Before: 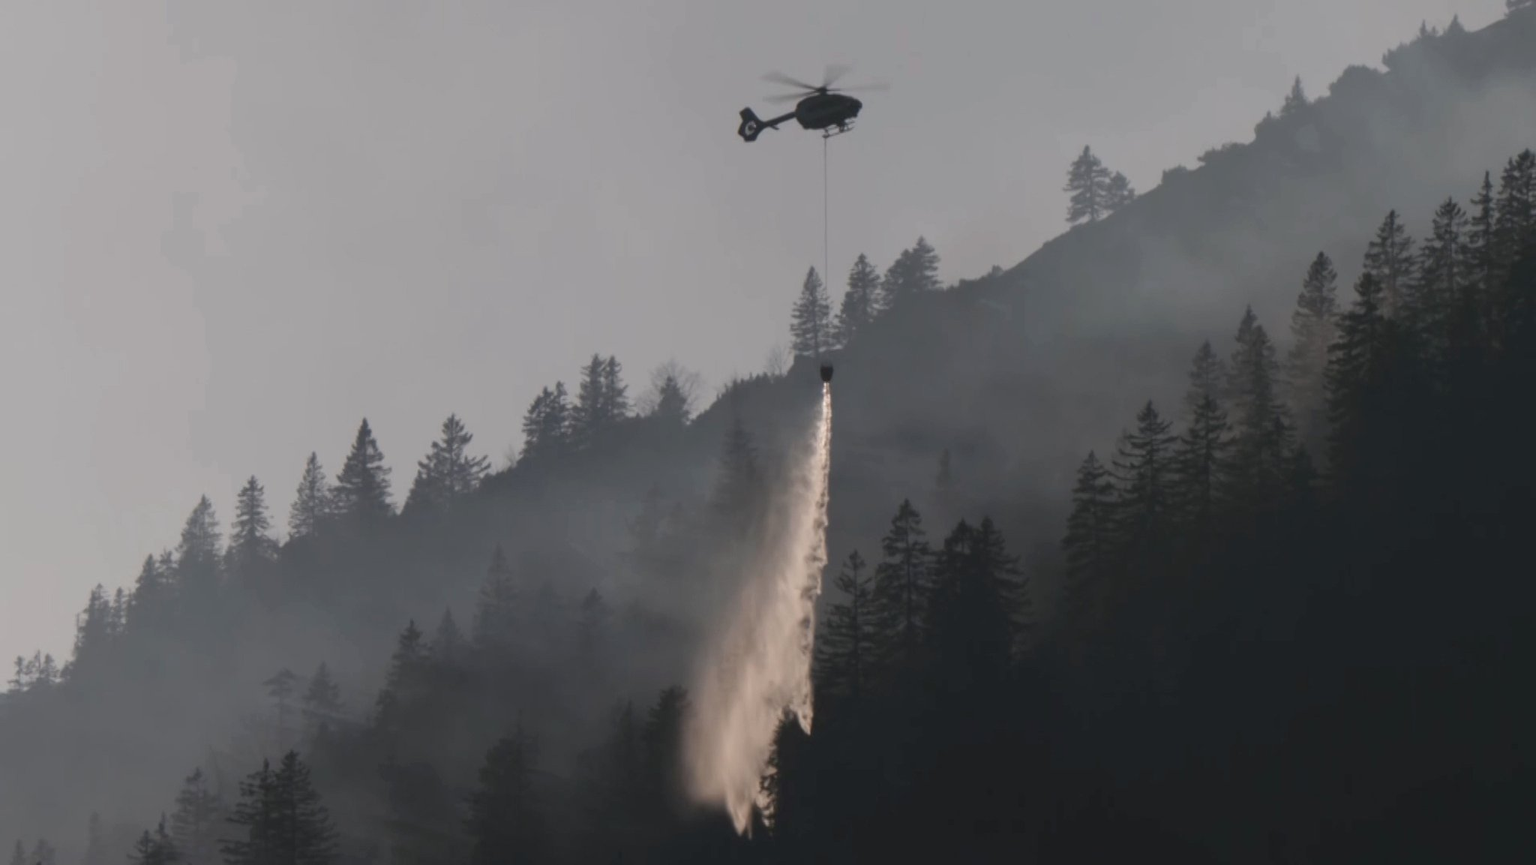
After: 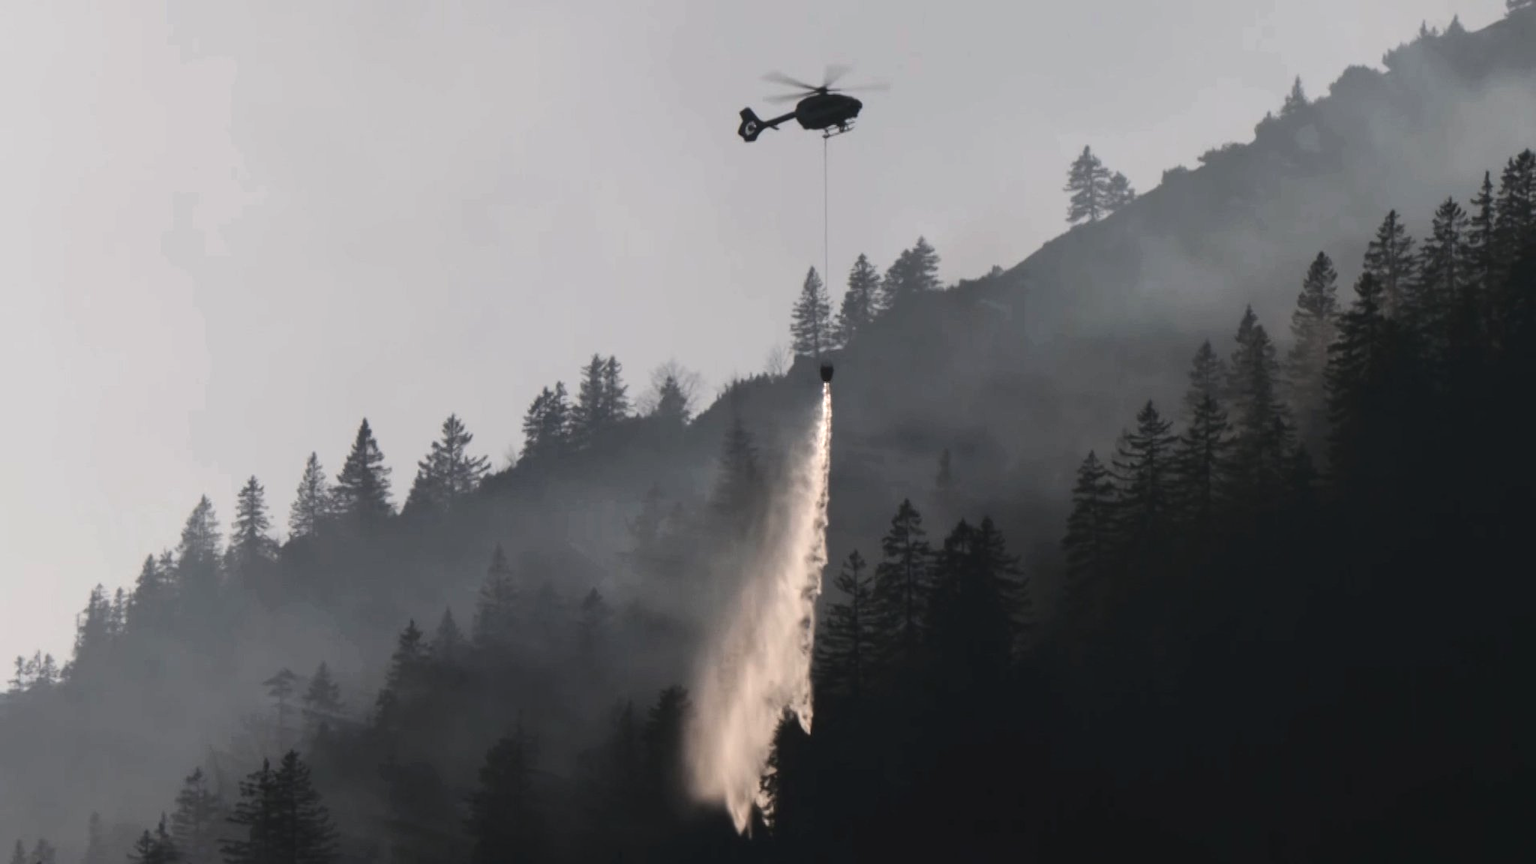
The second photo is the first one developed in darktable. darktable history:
contrast brightness saturation: contrast 0.053
tone equalizer: -8 EV -0.764 EV, -7 EV -0.705 EV, -6 EV -0.586 EV, -5 EV -0.396 EV, -3 EV 0.389 EV, -2 EV 0.6 EV, -1 EV 0.685 EV, +0 EV 0.723 EV, edges refinement/feathering 500, mask exposure compensation -1.26 EV, preserve details no
